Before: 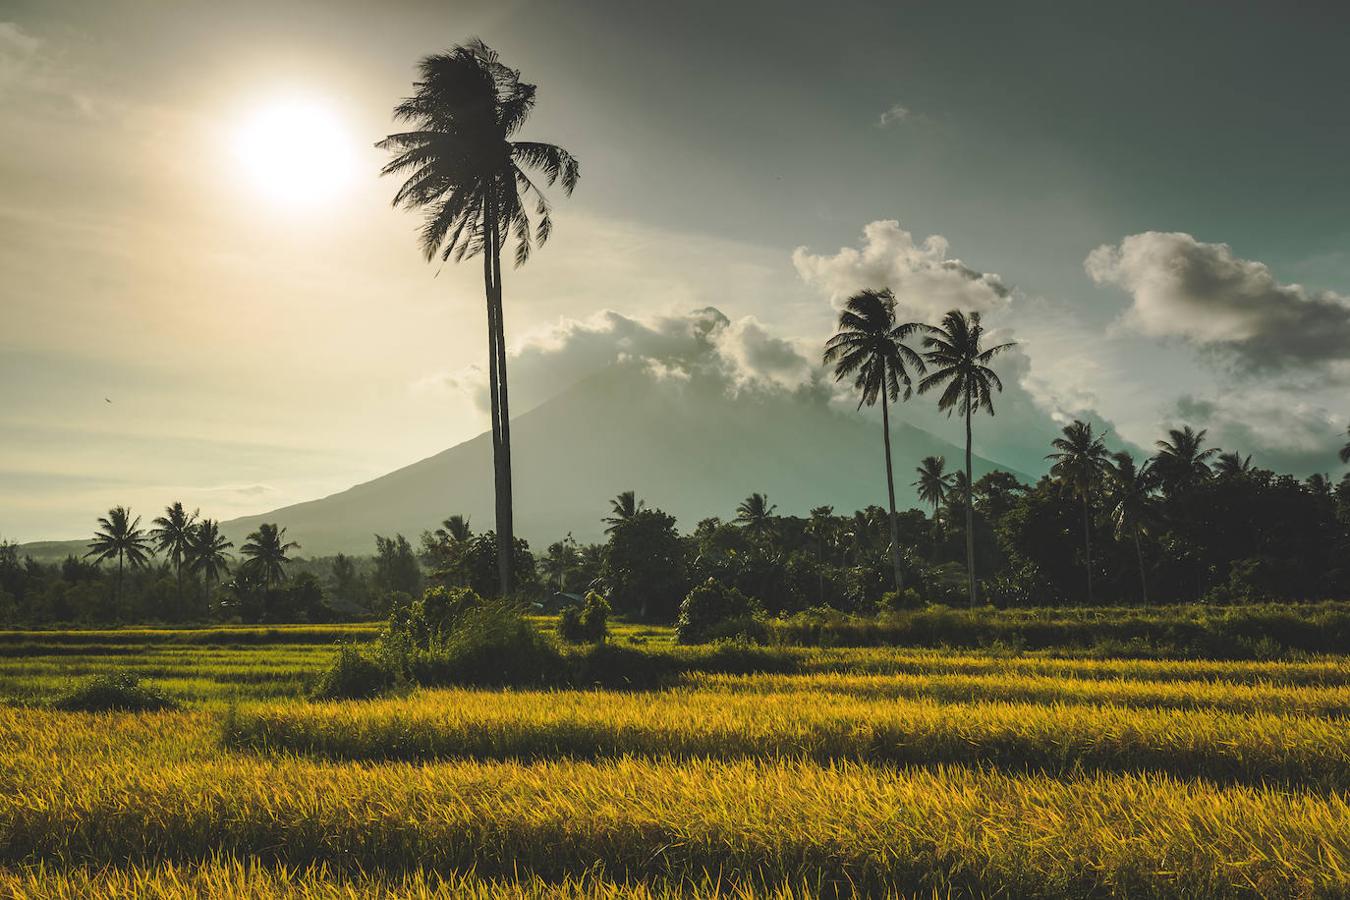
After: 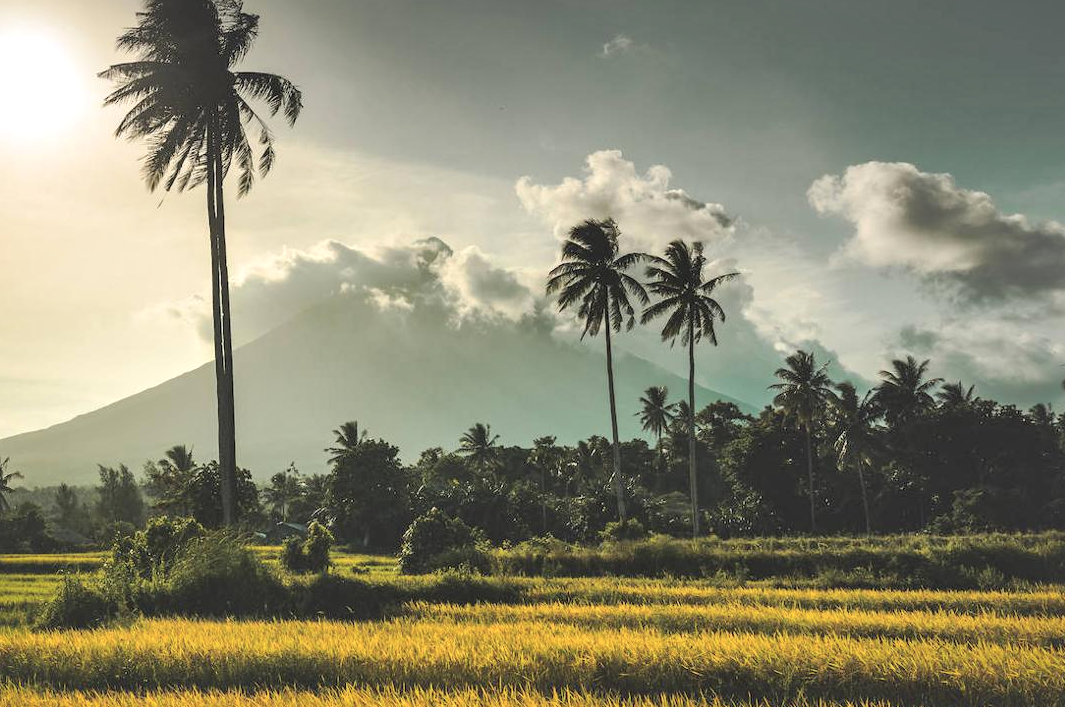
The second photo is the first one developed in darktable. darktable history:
crop and rotate: left 20.581%, top 7.863%, right 0.487%, bottom 13.538%
contrast brightness saturation: brightness 0.149
local contrast: mode bilateral grid, contrast 25, coarseness 60, detail 151%, midtone range 0.2
tone equalizer: smoothing 1
